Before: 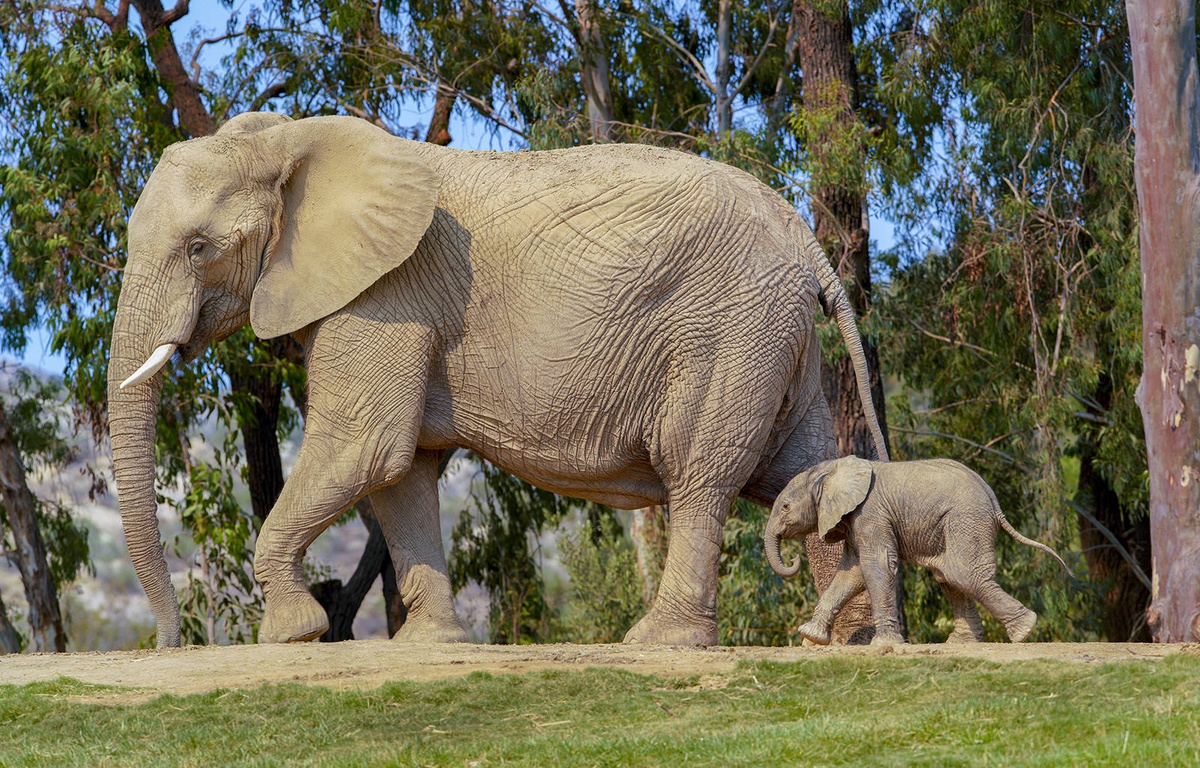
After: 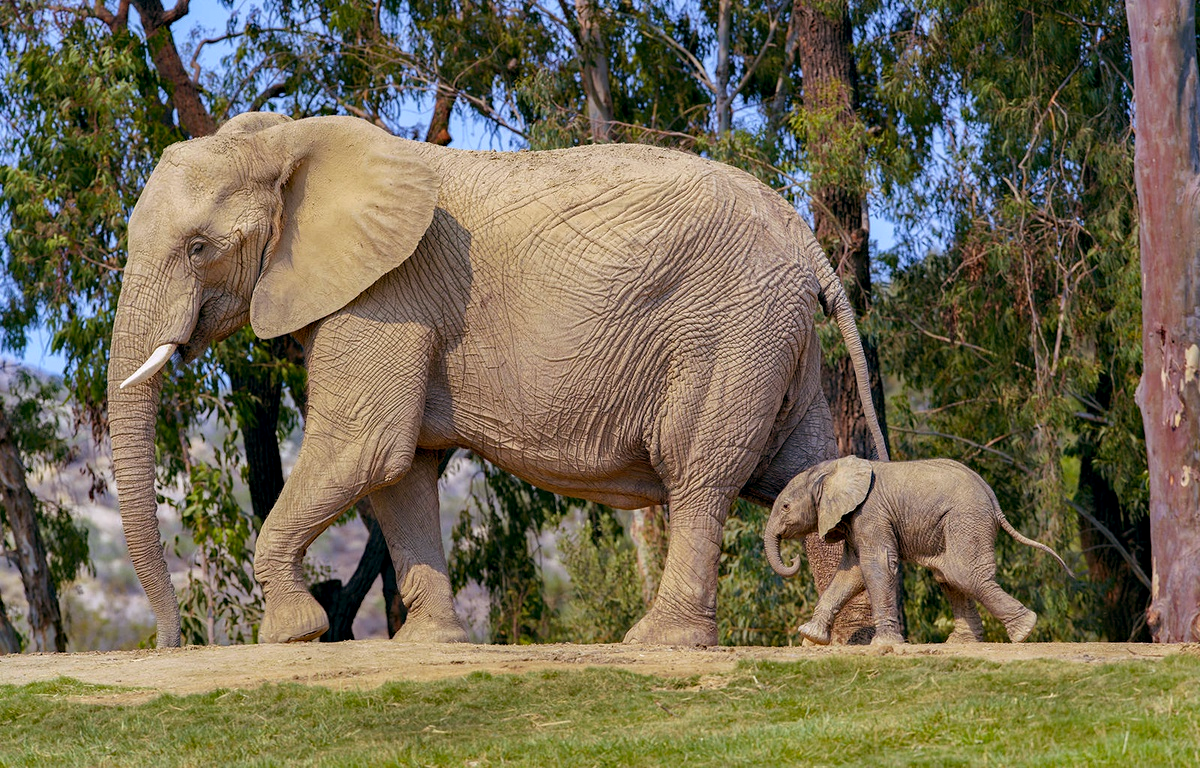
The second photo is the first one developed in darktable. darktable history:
exposure: black level correction 0.001, compensate highlight preservation false
color balance: lift [0.998, 0.998, 1.001, 1.002], gamma [0.995, 1.025, 0.992, 0.975], gain [0.995, 1.02, 0.997, 0.98]
haze removal: compatibility mode true, adaptive false
white balance: red 1.004, blue 1.024
